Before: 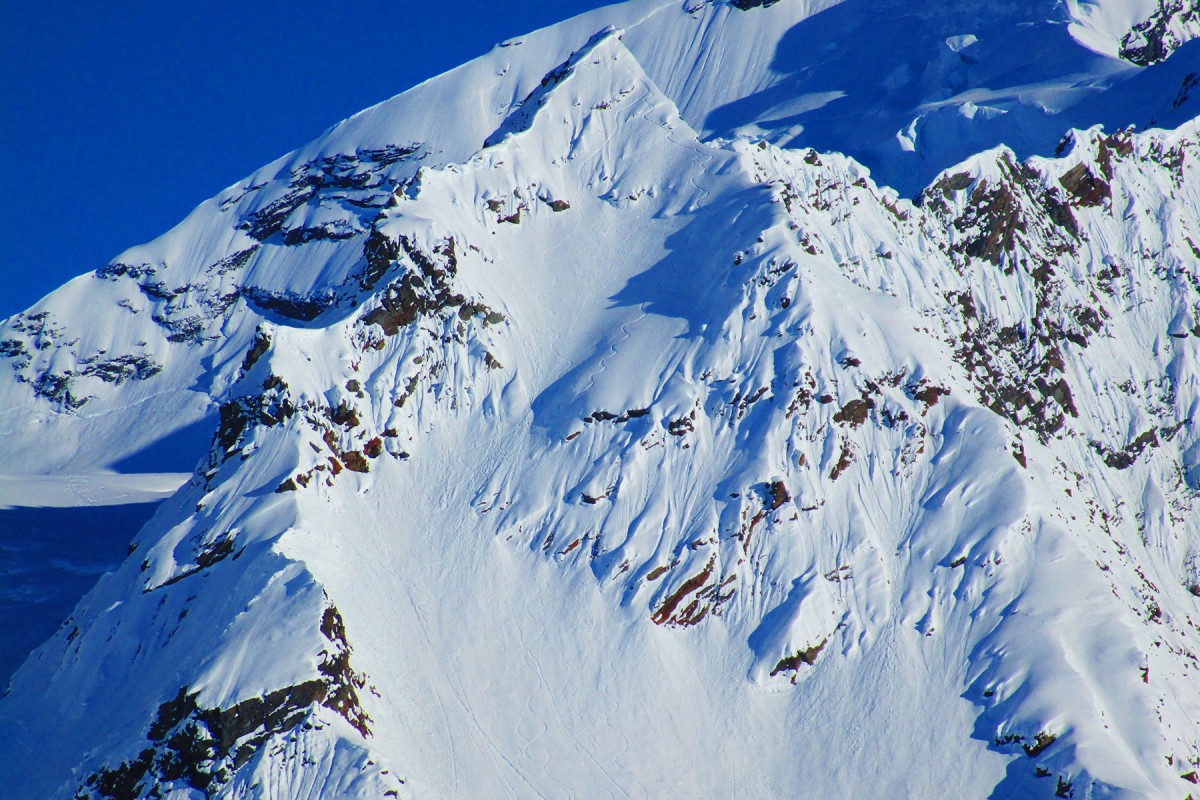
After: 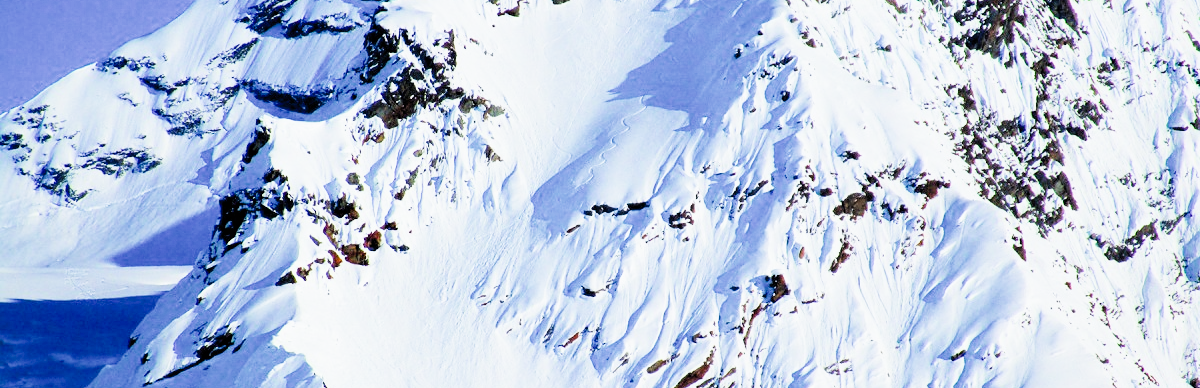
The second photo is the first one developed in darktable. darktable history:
crop and rotate: top 25.954%, bottom 25.481%
exposure: black level correction 0.011, exposure 1.079 EV, compensate highlight preservation false
filmic rgb: black relative exposure -5.06 EV, white relative exposure 3.98 EV, threshold 5.95 EV, hardness 2.89, contrast 1.503, add noise in highlights 0.098, color science v4 (2020), type of noise poissonian, enable highlight reconstruction true
